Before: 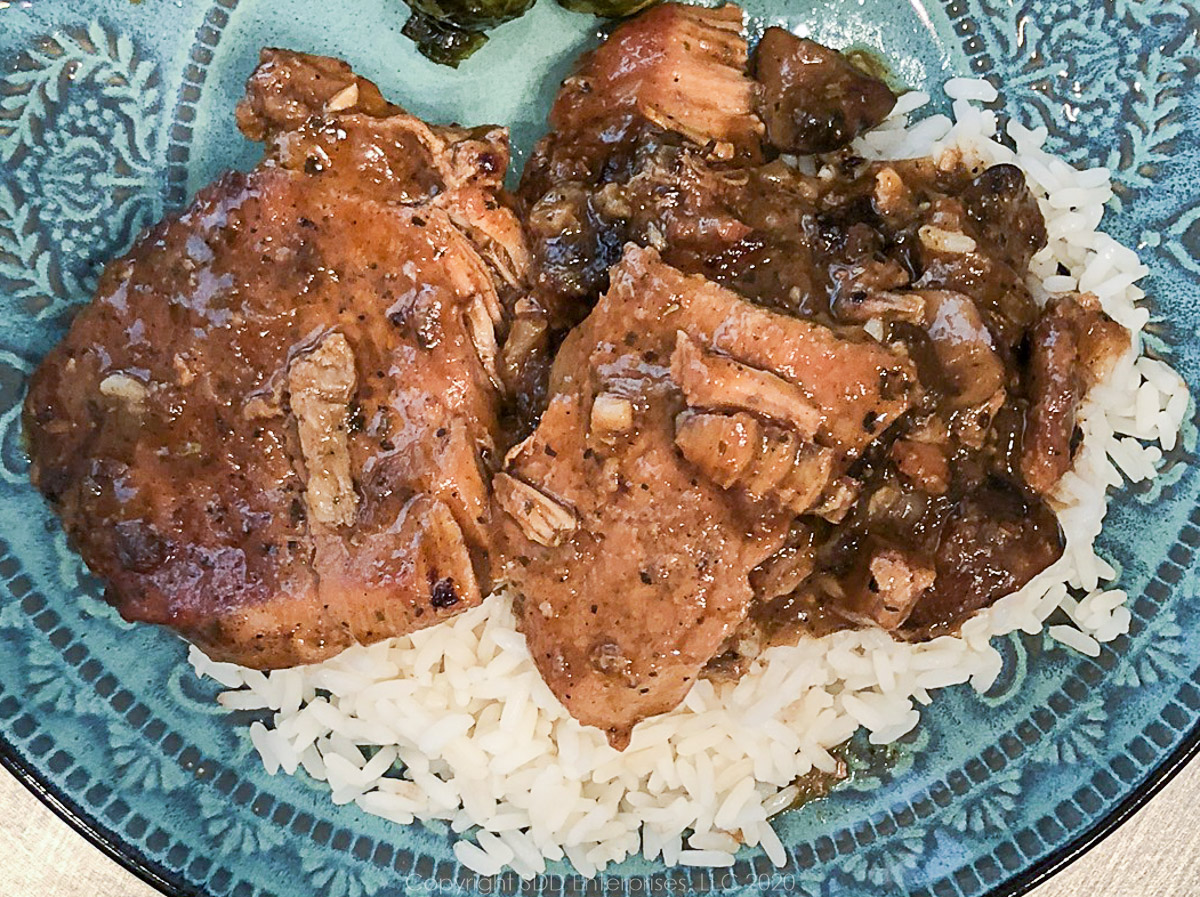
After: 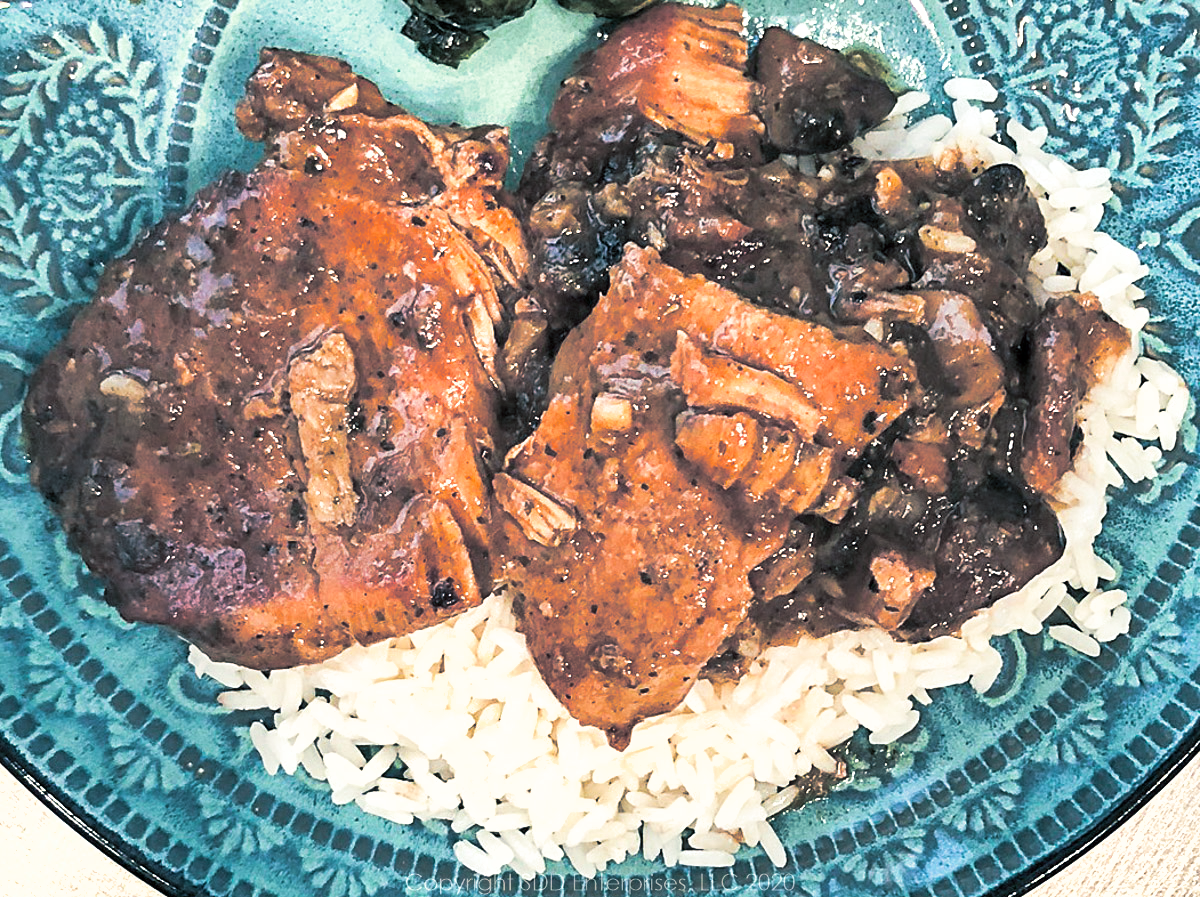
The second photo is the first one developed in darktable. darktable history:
exposure: black level correction 0.001, exposure 0.5 EV, compensate exposure bias true, compensate highlight preservation false
shadows and highlights: low approximation 0.01, soften with gaussian
split-toning: shadows › hue 205.2°, shadows › saturation 0.43, highlights › hue 54°, highlights › saturation 0.54
